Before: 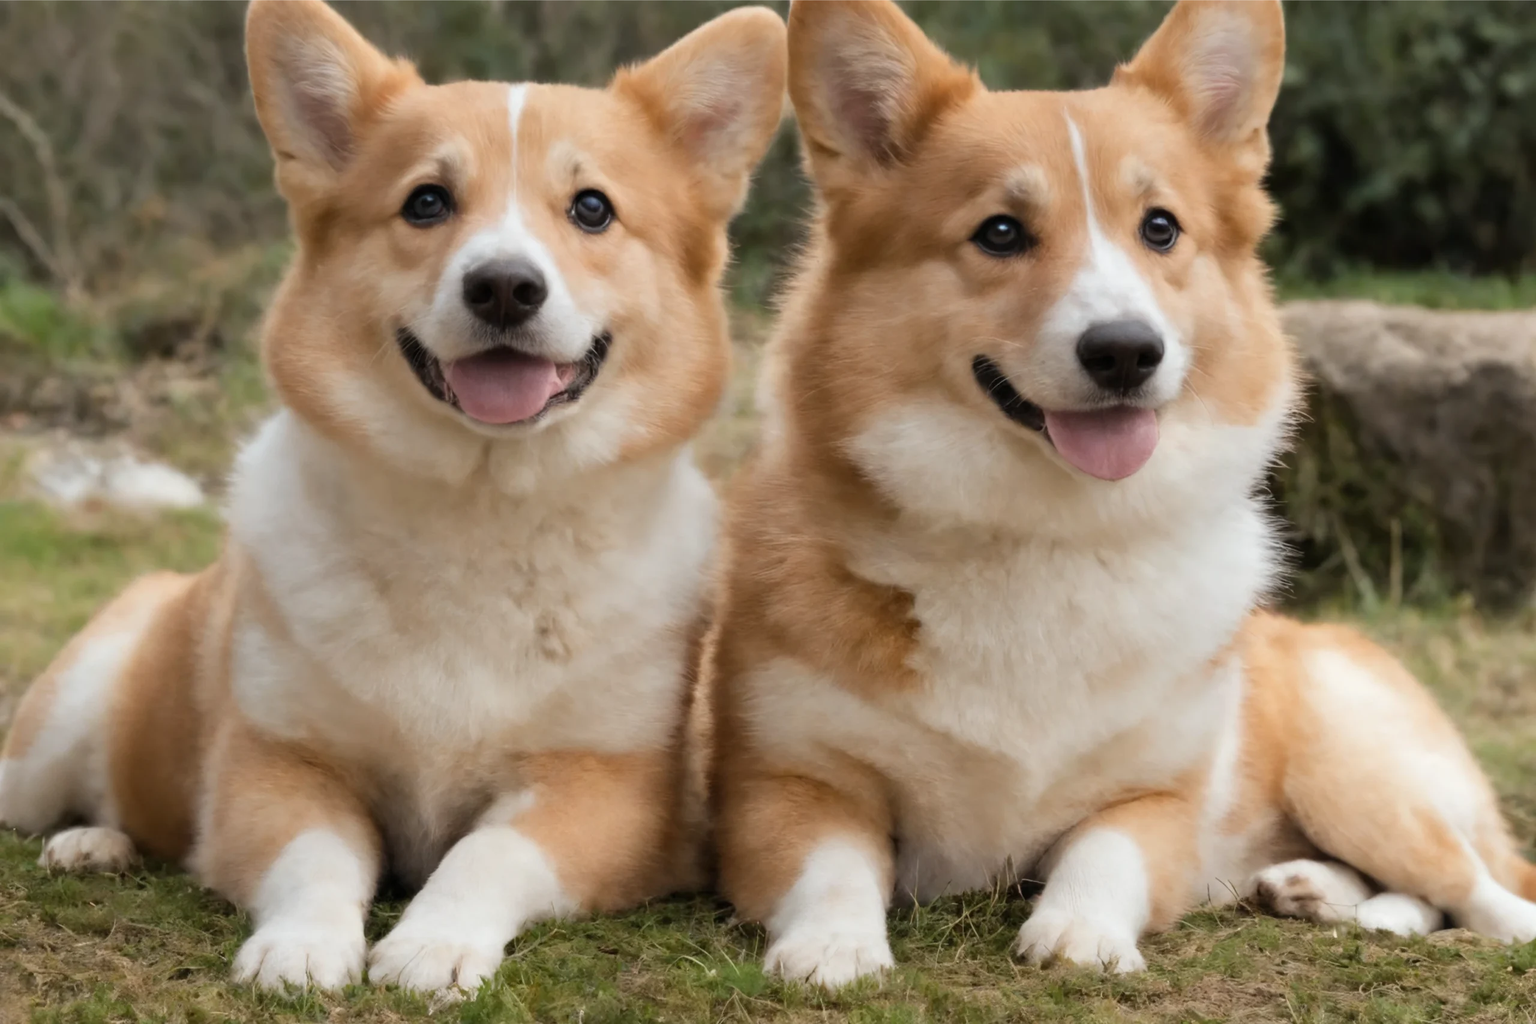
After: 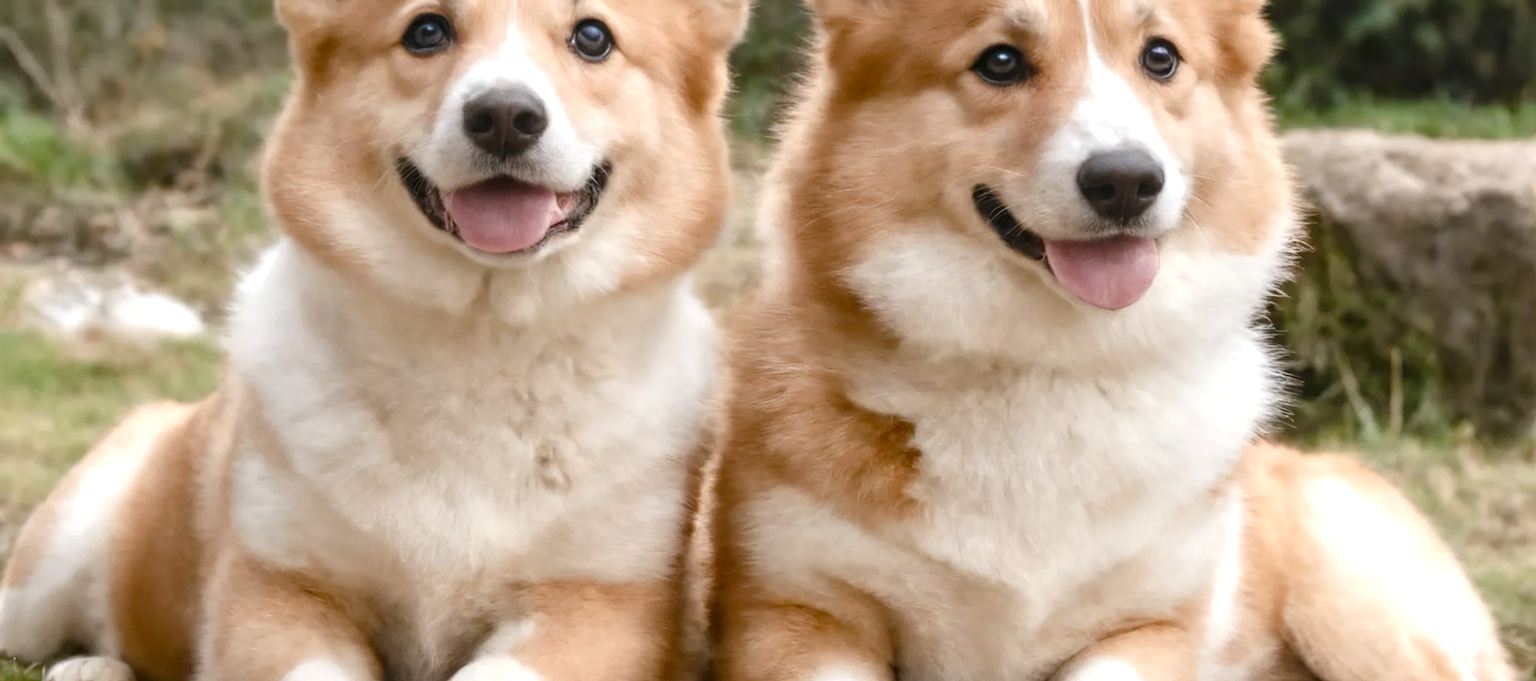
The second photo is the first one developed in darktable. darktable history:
crop: top 16.727%, bottom 16.727%
exposure: black level correction -0.002, exposure 0.708 EV, compensate exposure bias true, compensate highlight preservation false
color balance rgb: shadows lift › chroma 1%, shadows lift › hue 113°, highlights gain › chroma 0.2%, highlights gain › hue 333°, perceptual saturation grading › global saturation 20%, perceptual saturation grading › highlights -50%, perceptual saturation grading › shadows 25%, contrast -10%
local contrast: detail 130%
